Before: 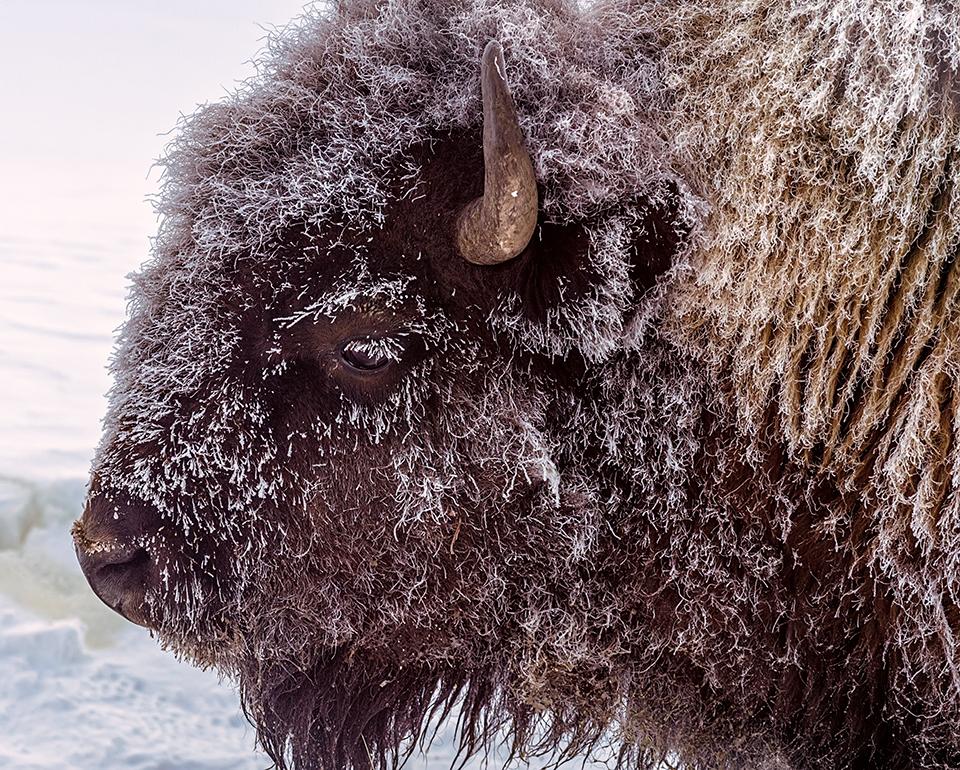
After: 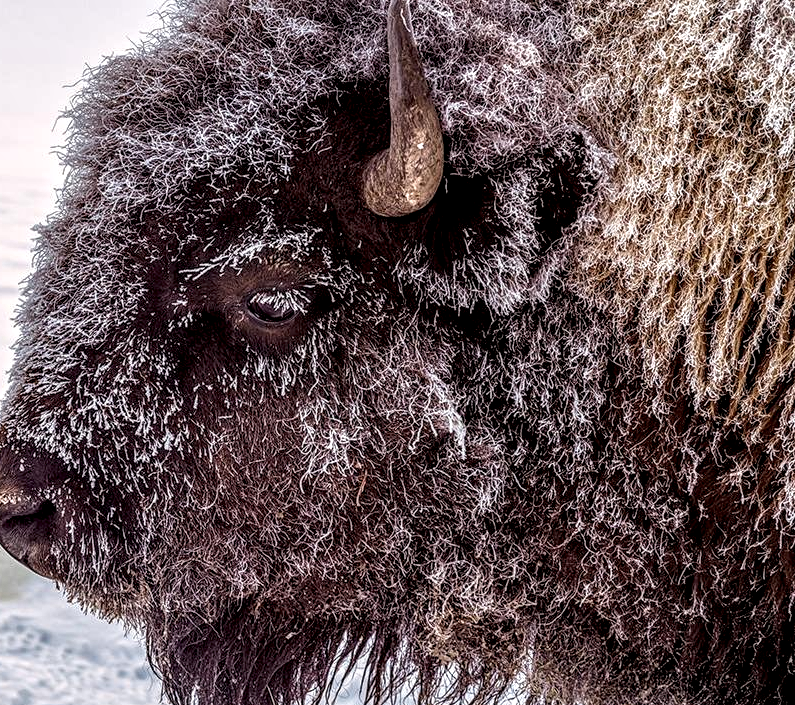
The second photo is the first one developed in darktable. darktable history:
crop: left 9.807%, top 6.259%, right 7.334%, bottom 2.177%
local contrast: highlights 19%, detail 186%
